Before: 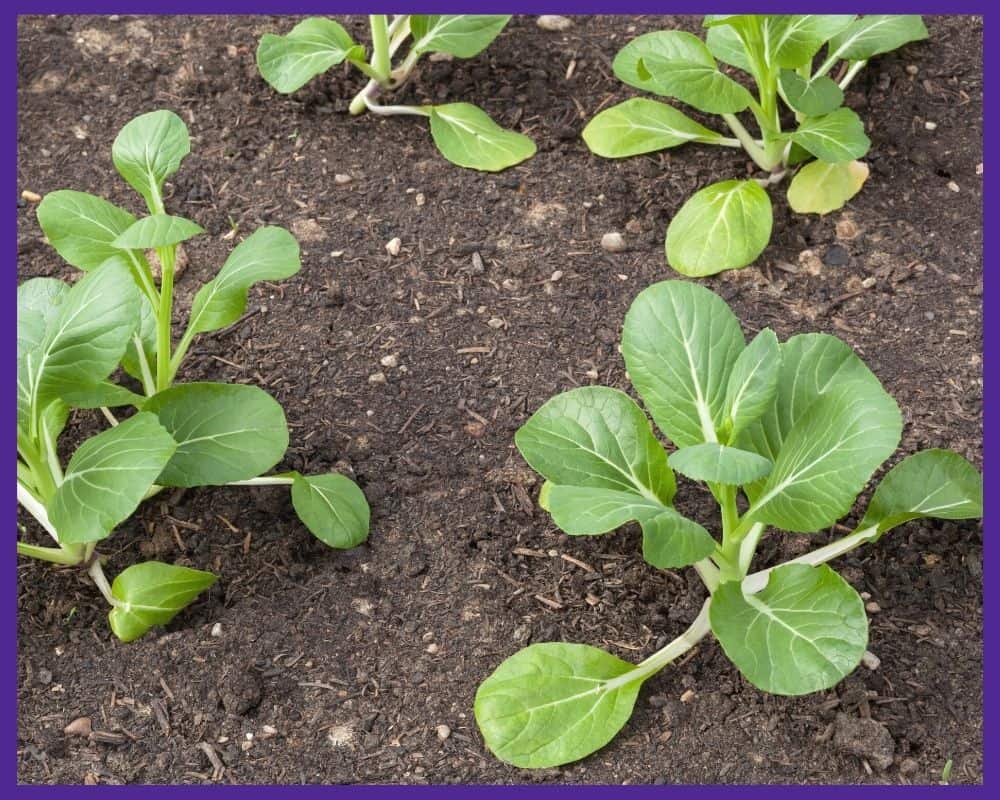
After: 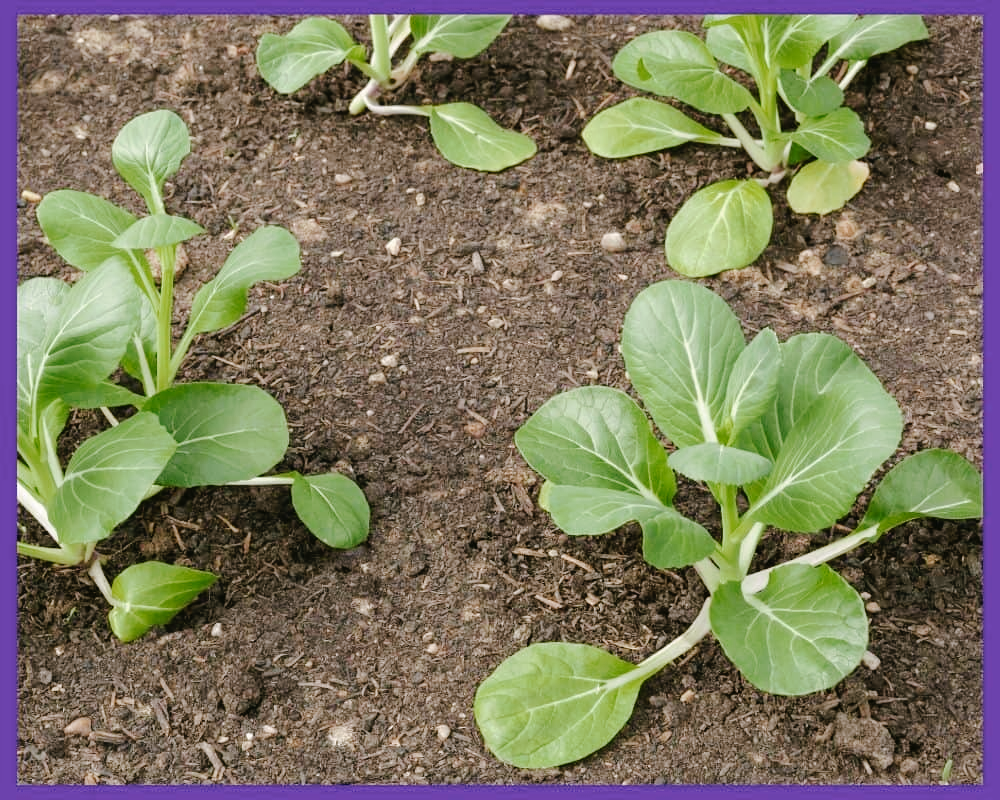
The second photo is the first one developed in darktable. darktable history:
tone curve: curves: ch0 [(0, 0) (0.003, 0.012) (0.011, 0.014) (0.025, 0.019) (0.044, 0.028) (0.069, 0.039) (0.1, 0.056) (0.136, 0.093) (0.177, 0.147) (0.224, 0.214) (0.277, 0.29) (0.335, 0.381) (0.399, 0.476) (0.468, 0.557) (0.543, 0.635) (0.623, 0.697) (0.709, 0.764) (0.801, 0.831) (0.898, 0.917) (1, 1)], preserve colors none
color look up table: target L [91.04, 91.35, 88.47, 74.67, 68.84, 62.96, 65.69, 68.09, 52.36, 45.91, 47.33, 51.12, 31.83, 16.92, 200.46, 80.75, 79.06, 66.01, 63.16, 61.15, 59.2, 56.42, 54.91, 46.16, 40.39, 34.92, 30.31, 17.06, 85.36, 86.29, 75.4, 74.51, 74.93, 70.72, 71.02, 55.97, 48.24, 48.49, 43.85, 43.82, 30.86, 12.28, 5.098, 88.19, 85.44, 79.82, 60.72, 43.02, 29.32], target a [-17.28, -5.216, -26.96, -54.84, -27.8, -58.56, -8.416, -37.05, -17.71, -40.36, -22.12, -31.87, -24.74, -16.61, 0, 19.83, 8.331, 13.21, 53.95, 20.21, 36.85, 50.32, 72.32, 36.29, 58.65, 0.471, 4.035, 26.78, 7.177, 19.96, 19.91, 40.7, 11.26, 51.78, 26.7, 66.92, 8.972, 42.69, 25.18, 44.1, 20.11, 22.82, 2.025, -30.91, -13.48, -23.01, -21.13, -4.175, -6.179], target b [62.77, 39.2, 17.3, 36.67, 35.17, 55.25, 27.27, 18.12, 47.69, 39.48, 18.72, 3.34, 27.85, 14.91, 0, 20.83, 80.47, 55.41, 65.47, 32.25, 9.618, 36.55, 25.55, 44.61, 43.05, 32.41, 15.6, 24.28, -3.007, -15.43, -10.88, -5.005, -31.76, -33.01, -37.67, -12.34, -11.25, -2.446, -31.94, -52.06, -62.64, -36.64, -9.848, -11.6, -3.237, -23.49, -21.61, -40.19, -19.45], num patches 49
